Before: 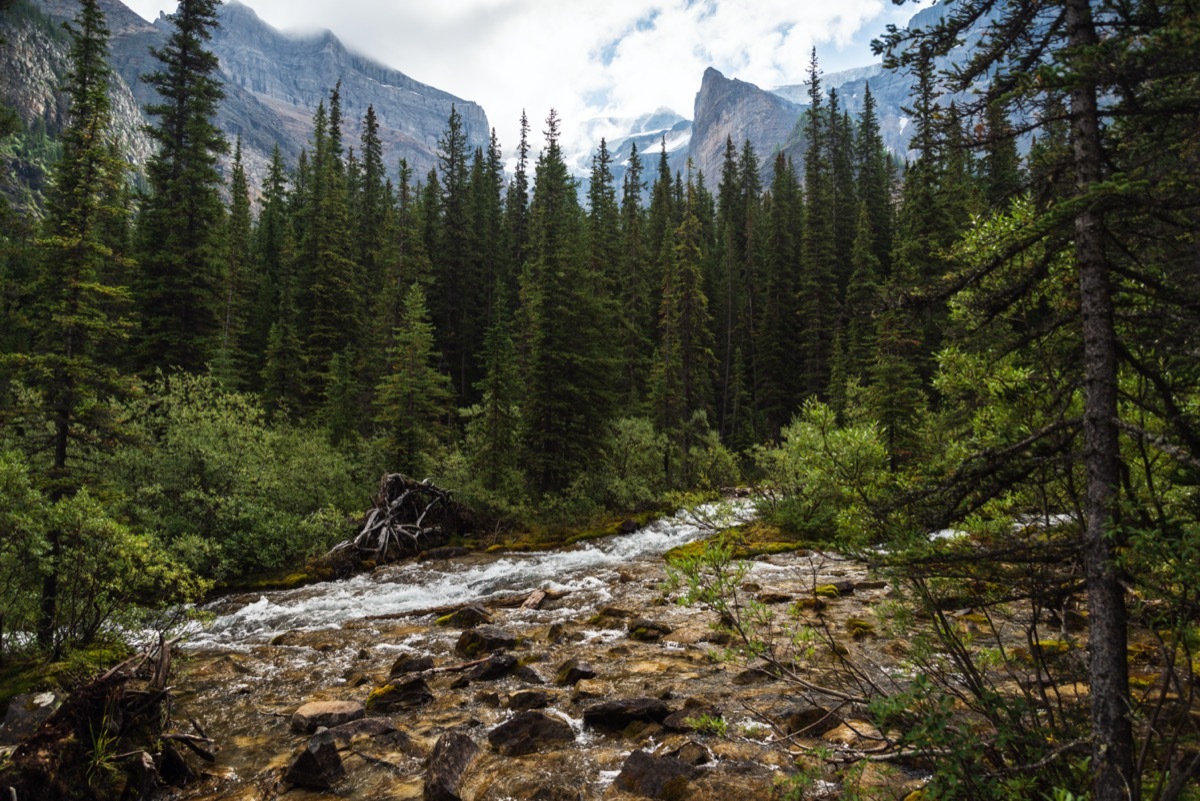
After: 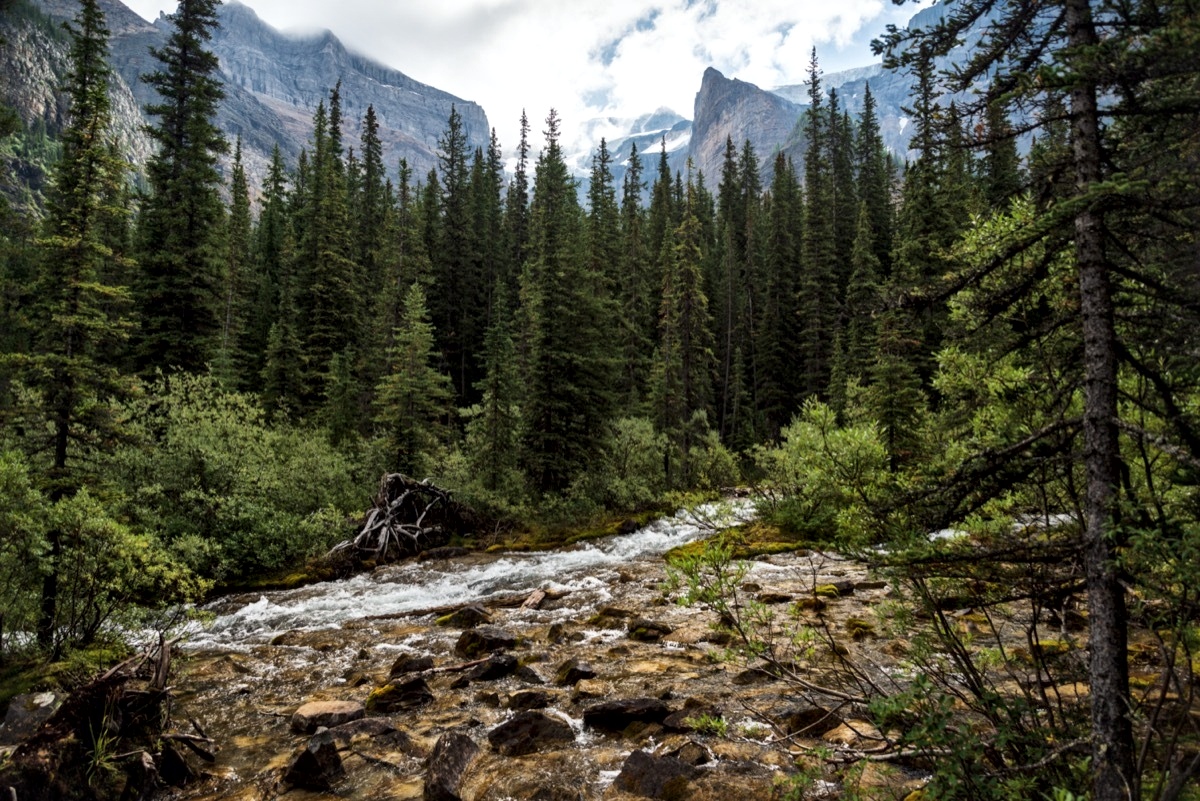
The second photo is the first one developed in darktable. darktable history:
local contrast: mode bilateral grid, contrast 20, coarseness 50, detail 159%, midtone range 0.2
